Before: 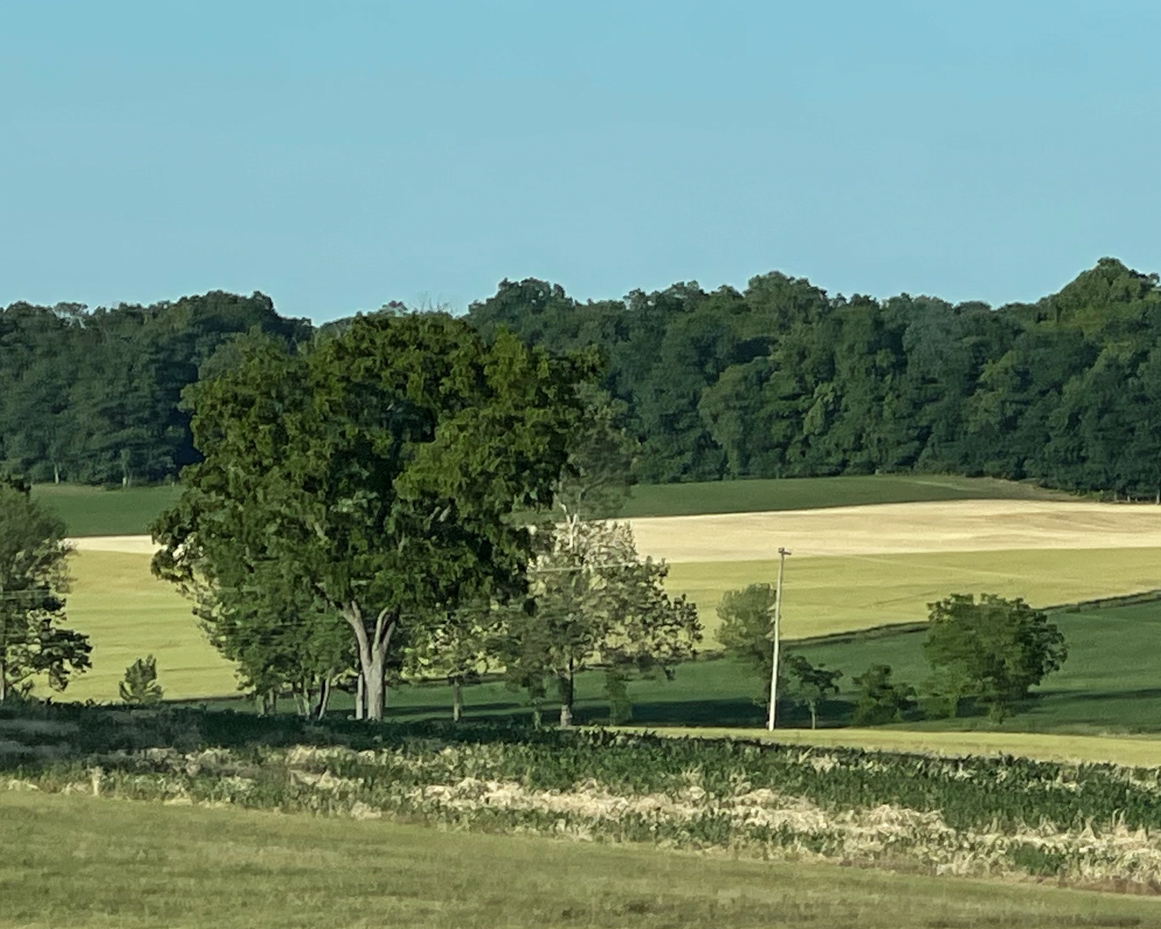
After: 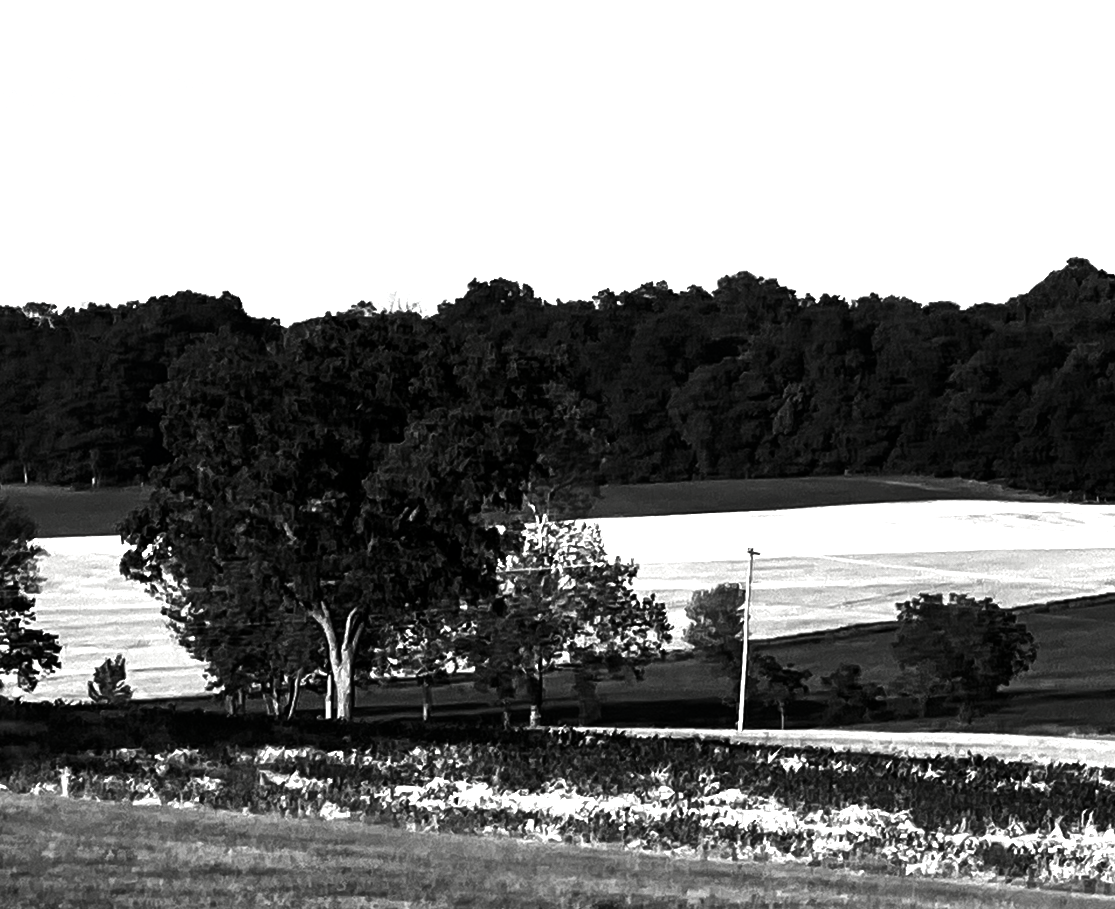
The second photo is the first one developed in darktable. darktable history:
contrast brightness saturation: contrast 0.017, brightness -0.984, saturation -0.981
exposure: black level correction 0, exposure 1.095 EV, compensate highlight preservation false
crop and rotate: left 2.754%, right 1.137%, bottom 2.094%
